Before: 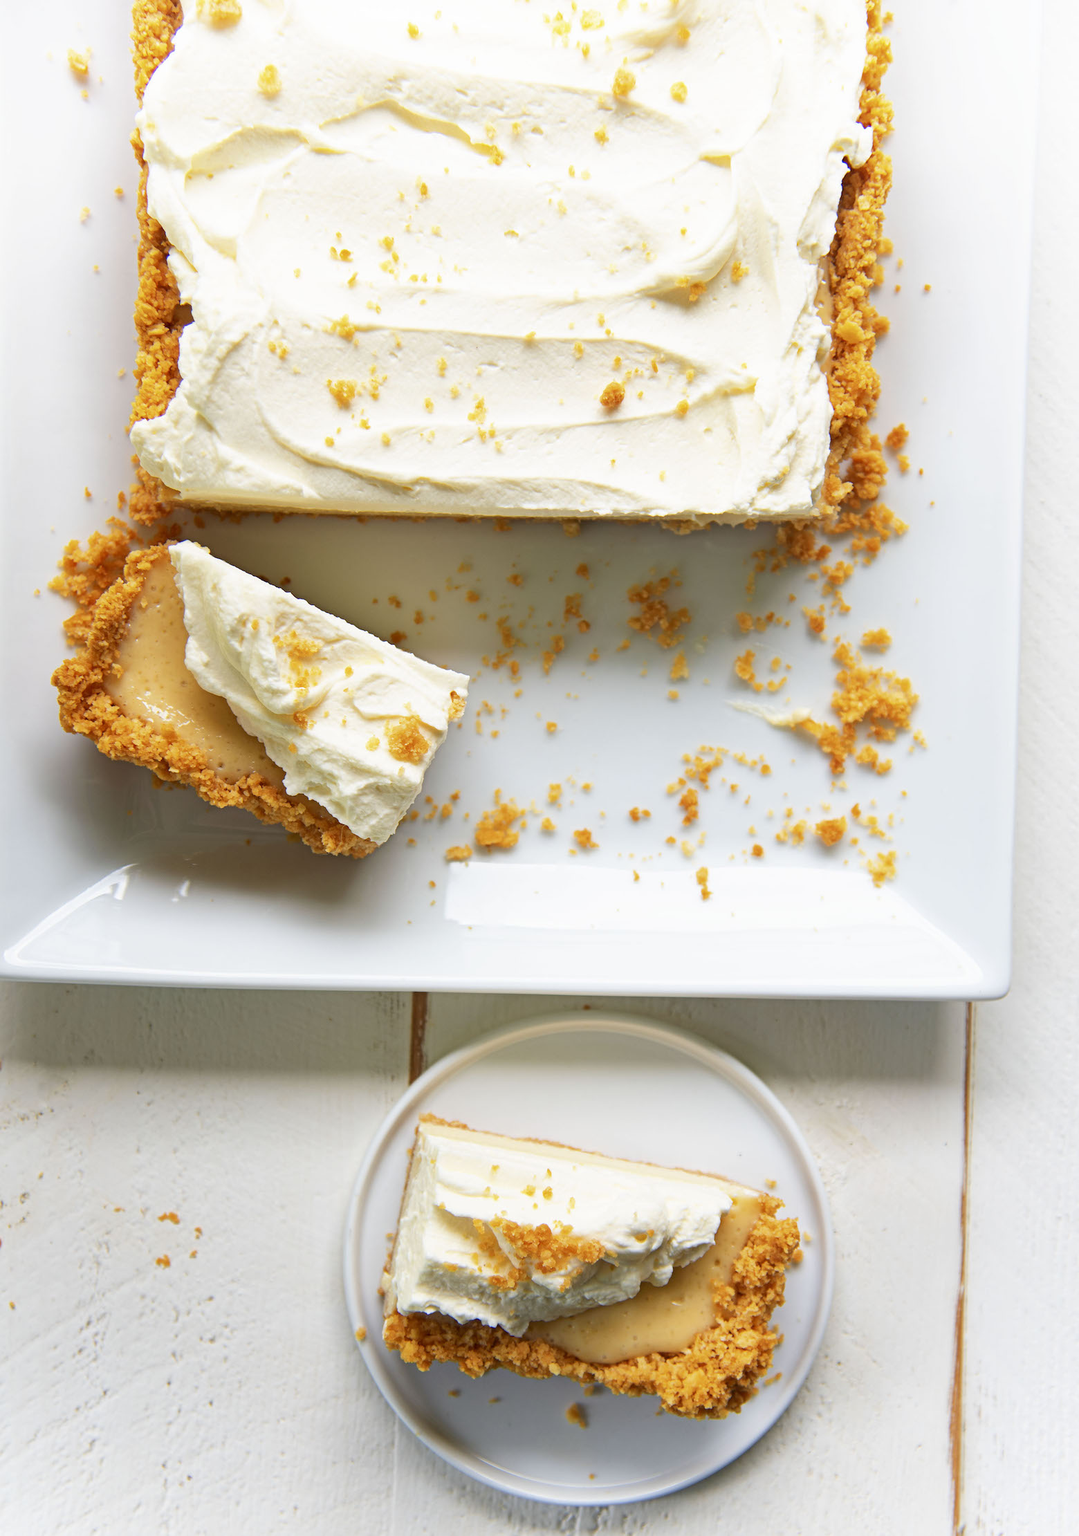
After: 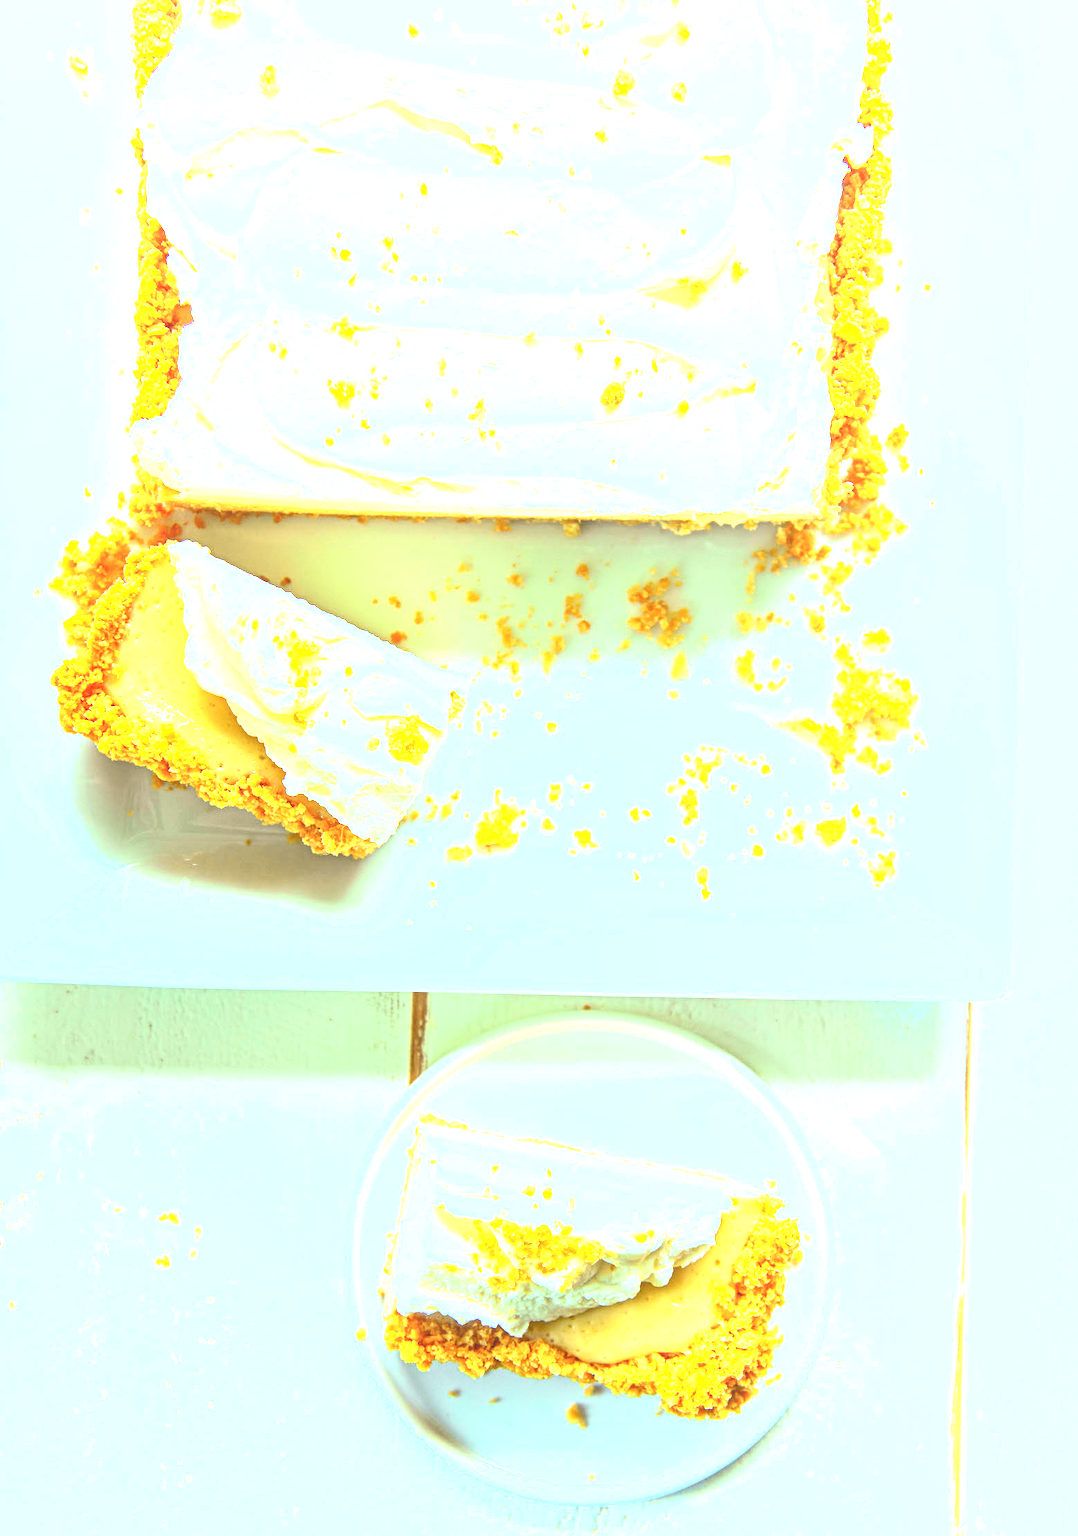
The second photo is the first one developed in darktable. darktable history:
local contrast: highlights 48%, shadows 0%, detail 100%
color balance: mode lift, gamma, gain (sRGB), lift [0.997, 0.979, 1.021, 1.011], gamma [1, 1.084, 0.916, 0.998], gain [1, 0.87, 1.13, 1.101], contrast 4.55%, contrast fulcrum 38.24%, output saturation 104.09%
exposure: black level correction 0.001, exposure 1.398 EV, compensate exposure bias true, compensate highlight preservation false
tone equalizer: -8 EV -0.75 EV, -7 EV -0.7 EV, -6 EV -0.6 EV, -5 EV -0.4 EV, -3 EV 0.4 EV, -2 EV 0.6 EV, -1 EV 0.7 EV, +0 EV 0.75 EV, edges refinement/feathering 500, mask exposure compensation -1.57 EV, preserve details no
tone curve: curves: ch0 [(0, 0) (0.071, 0.058) (0.266, 0.268) (0.498, 0.542) (0.766, 0.807) (1, 0.983)]; ch1 [(0, 0) (0.346, 0.307) (0.408, 0.387) (0.463, 0.465) (0.482, 0.493) (0.502, 0.499) (0.517, 0.502) (0.55, 0.548) (0.597, 0.61) (0.651, 0.698) (1, 1)]; ch2 [(0, 0) (0.346, 0.34) (0.434, 0.46) (0.485, 0.494) (0.5, 0.498) (0.517, 0.506) (0.526, 0.539) (0.583, 0.603) (0.625, 0.659) (1, 1)], color space Lab, independent channels, preserve colors none
